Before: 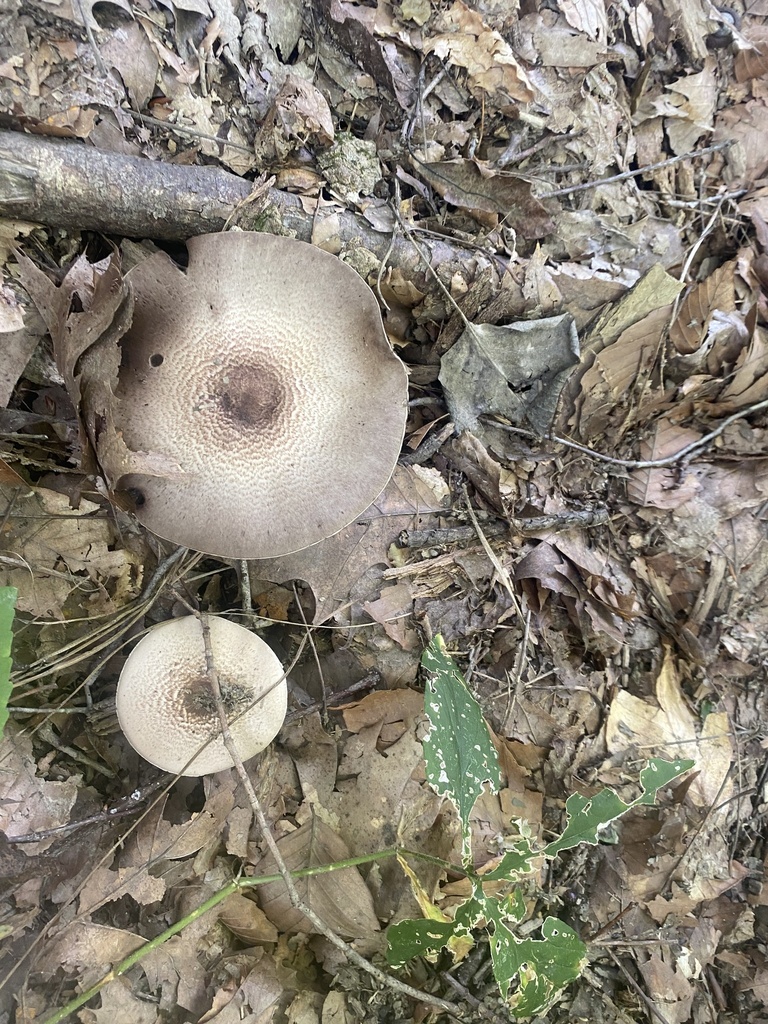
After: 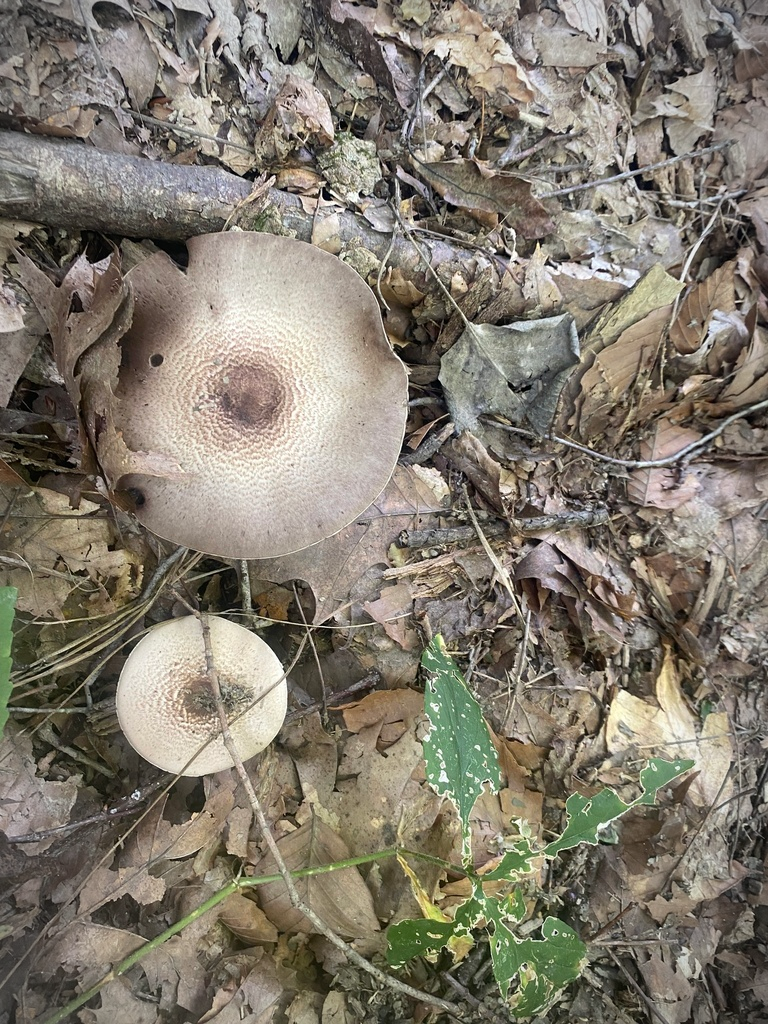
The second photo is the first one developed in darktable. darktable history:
vignetting: fall-off radius 59.92%, brightness -0.575, automatic ratio true, unbound false
